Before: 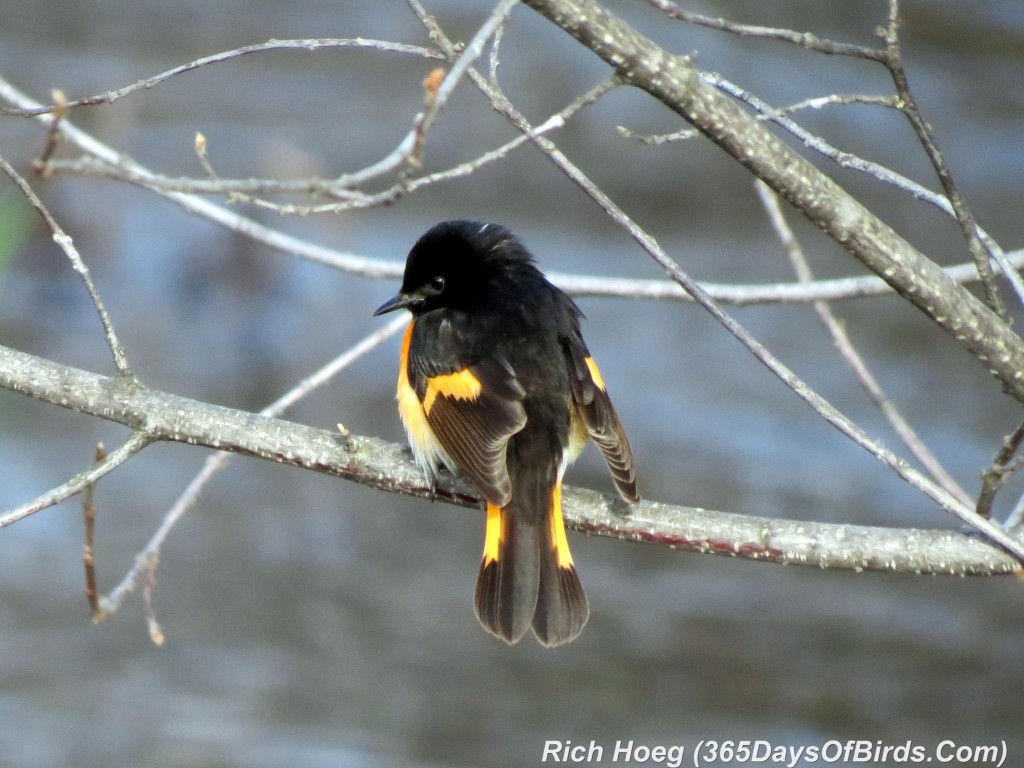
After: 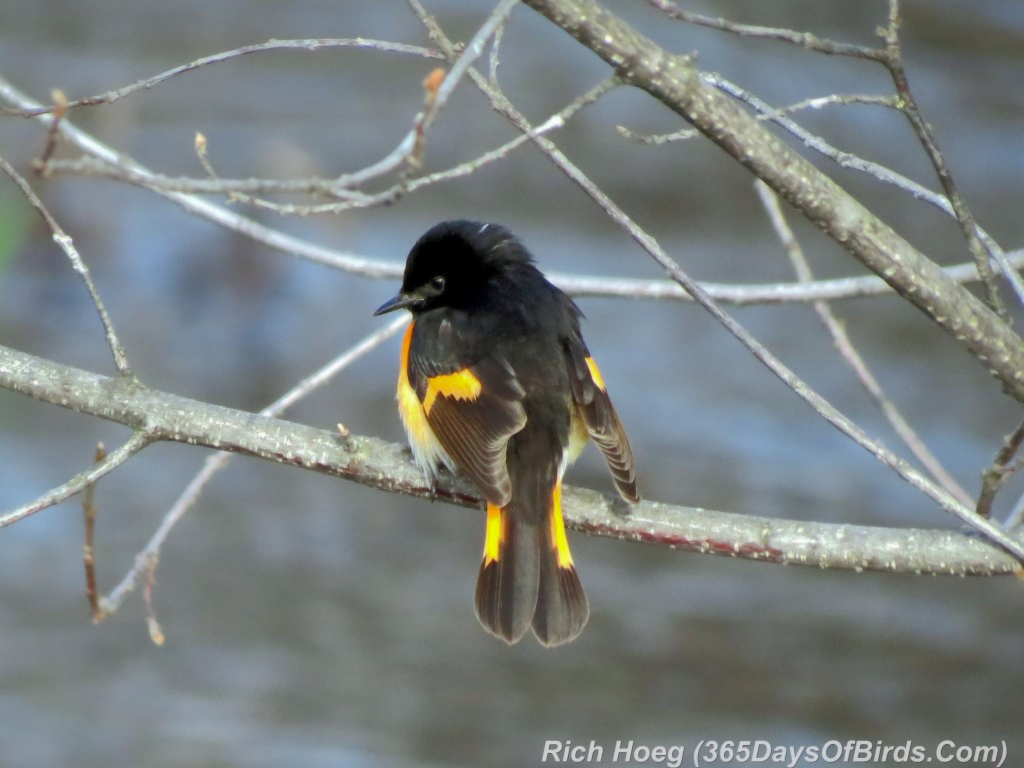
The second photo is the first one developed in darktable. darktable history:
contrast equalizer: y [[0.5 ×4, 0.467, 0.376], [0.5 ×6], [0.5 ×6], [0 ×6], [0 ×6]]
rgb curve: curves: ch0 [(0, 0) (0.093, 0.159) (0.241, 0.265) (0.414, 0.42) (1, 1)], compensate middle gray true, preserve colors basic power
shadows and highlights: shadows 25, highlights -70
